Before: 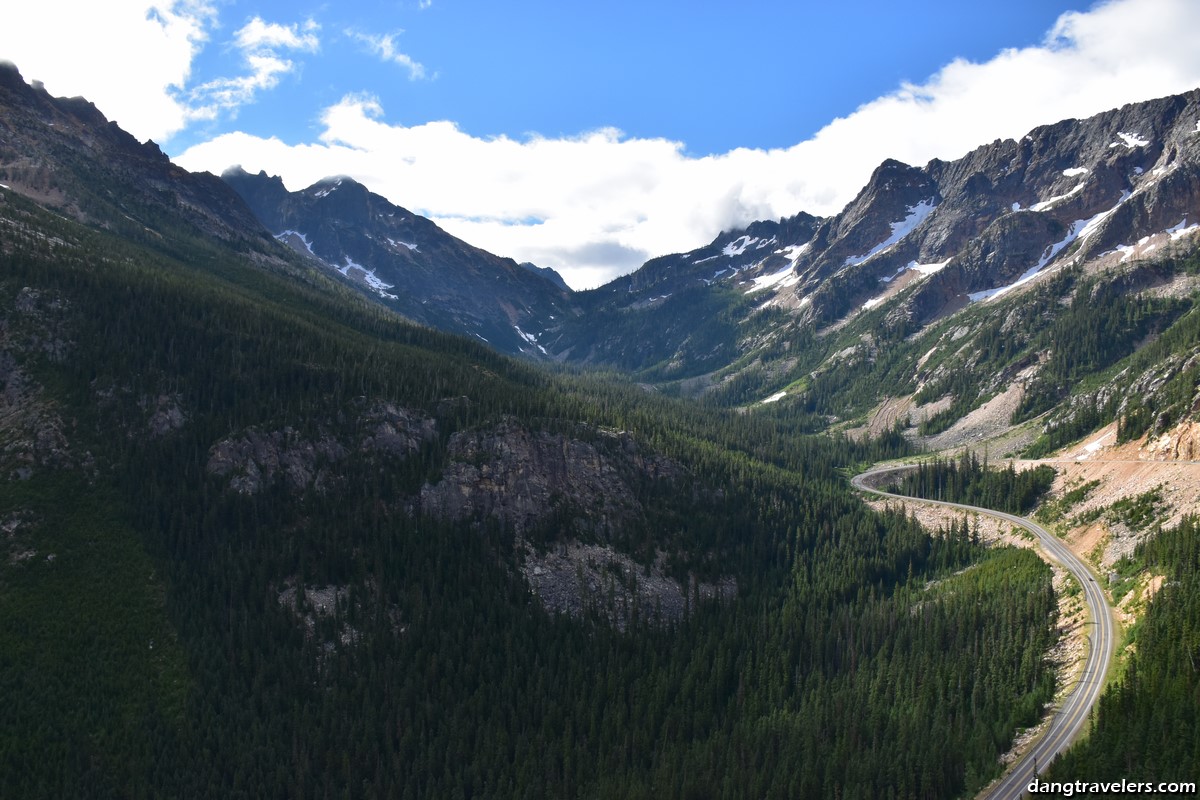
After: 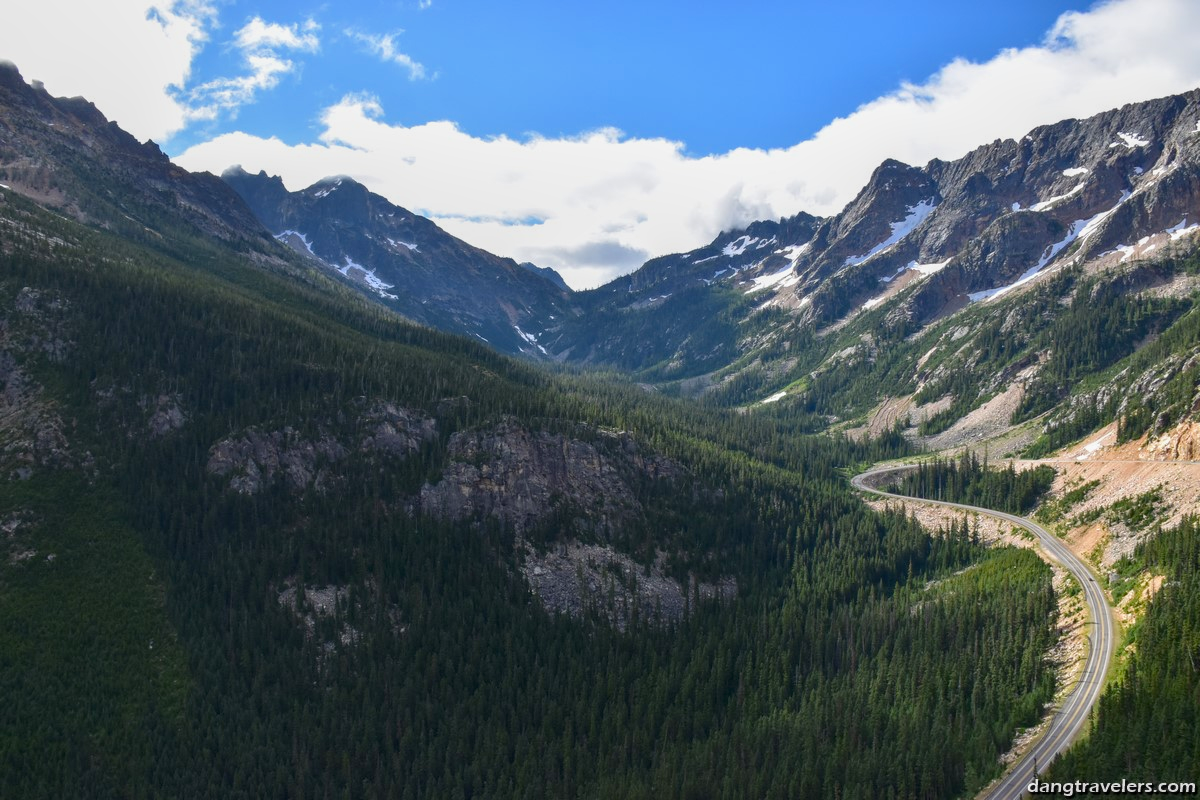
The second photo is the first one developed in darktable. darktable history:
local contrast: on, module defaults
tone equalizer: edges refinement/feathering 500, mask exposure compensation -1.57 EV, preserve details no
color balance rgb: perceptual saturation grading › global saturation 14.565%, contrast -10.018%
